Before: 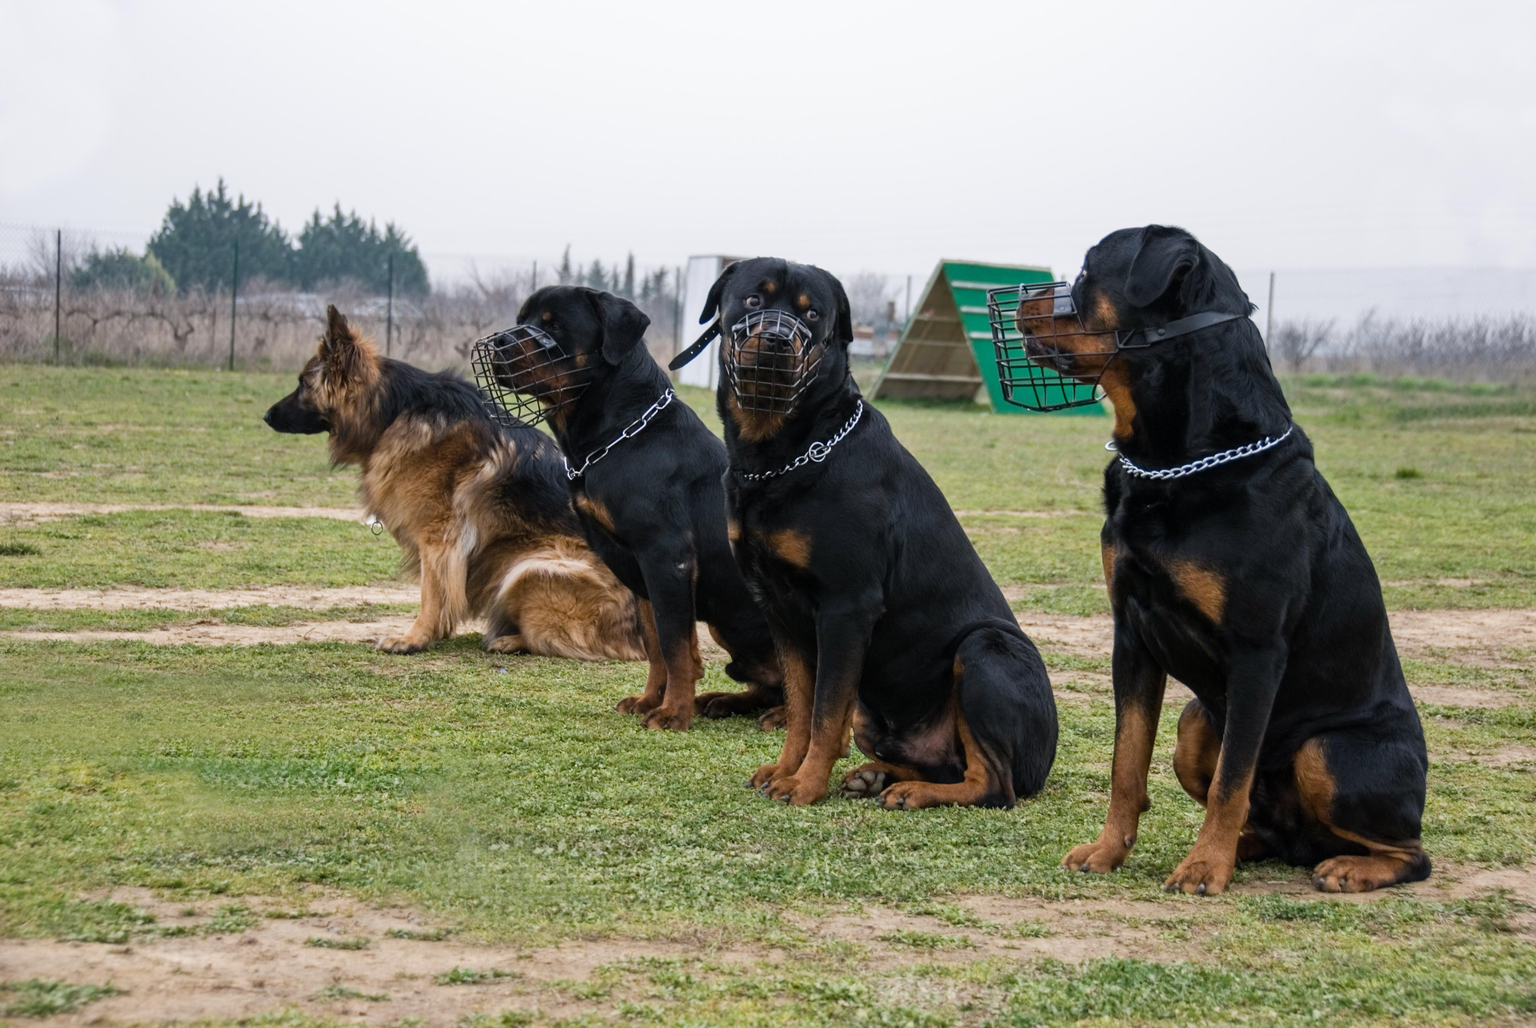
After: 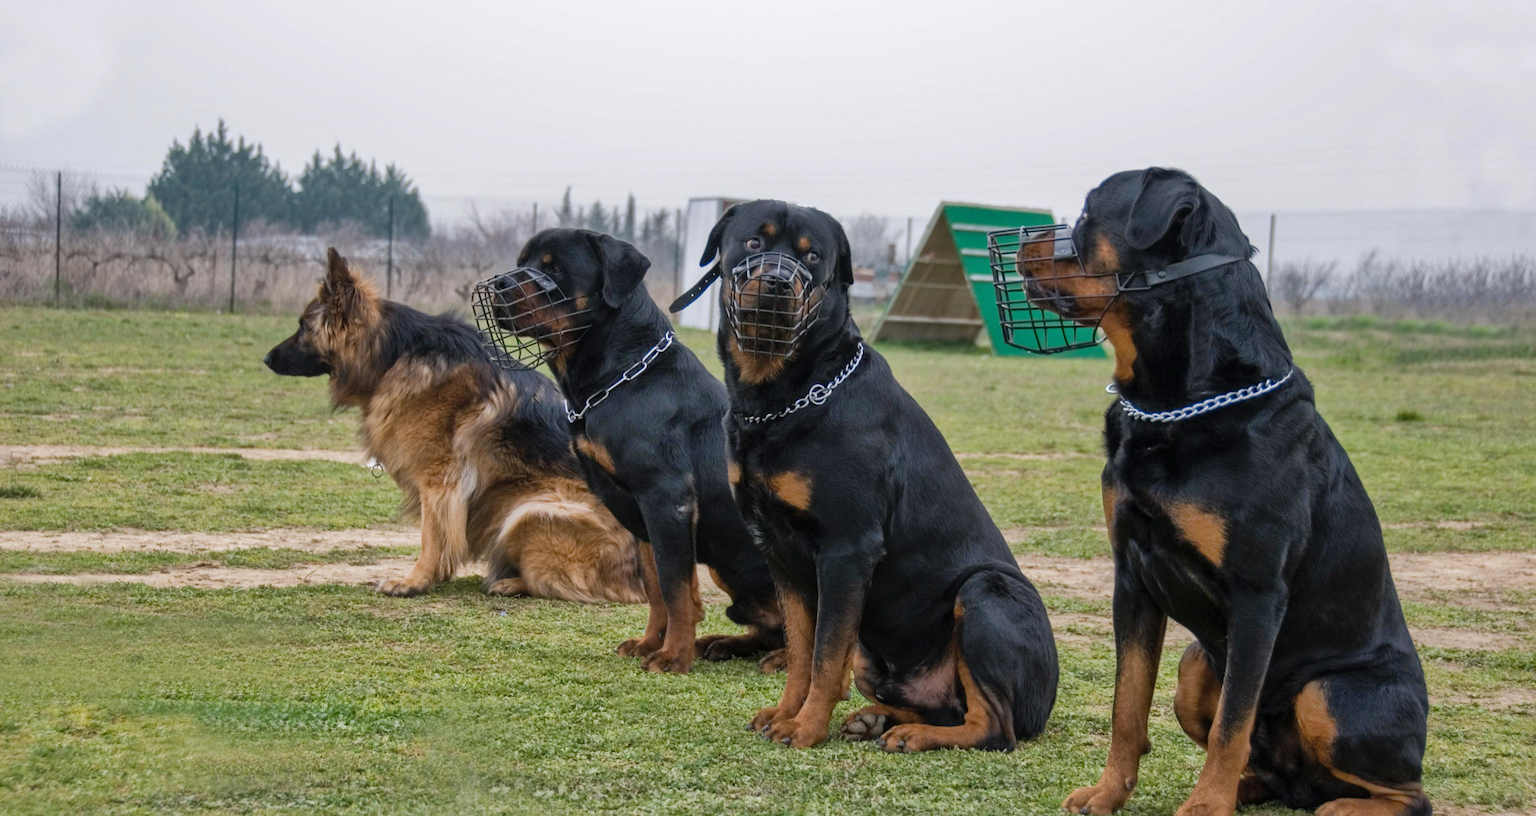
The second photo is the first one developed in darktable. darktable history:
crop and rotate: top 5.667%, bottom 14.937%
shadows and highlights: on, module defaults
